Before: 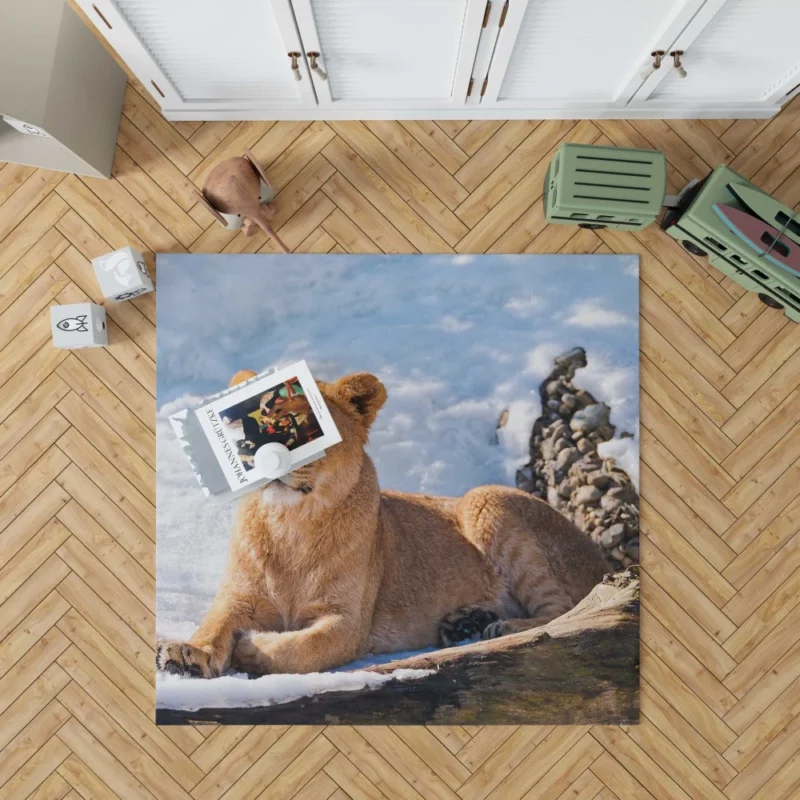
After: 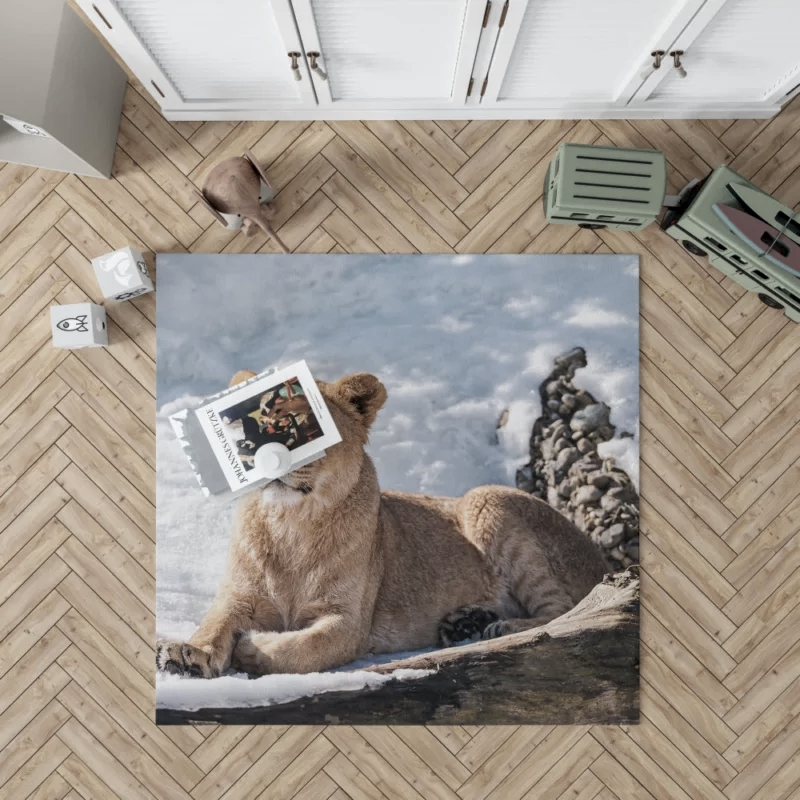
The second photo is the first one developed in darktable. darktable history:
local contrast: on, module defaults
color zones: curves: ch1 [(0, 0.292) (0.001, 0.292) (0.2, 0.264) (0.4, 0.248) (0.6, 0.248) (0.8, 0.264) (0.999, 0.292) (1, 0.292)]
